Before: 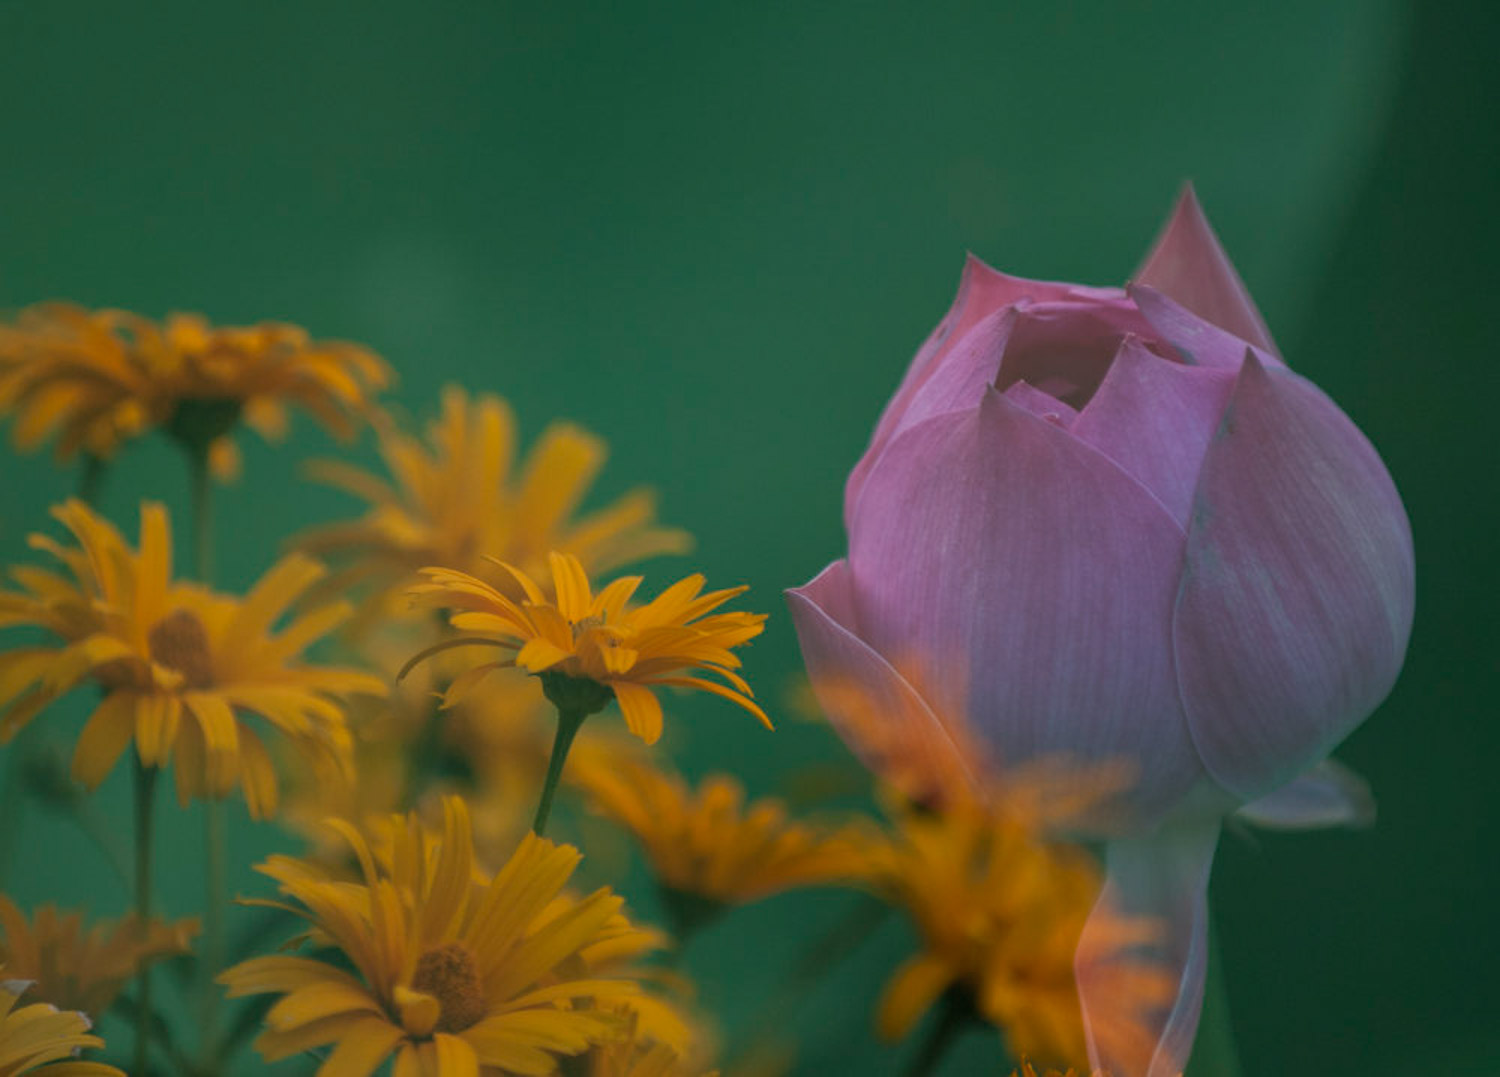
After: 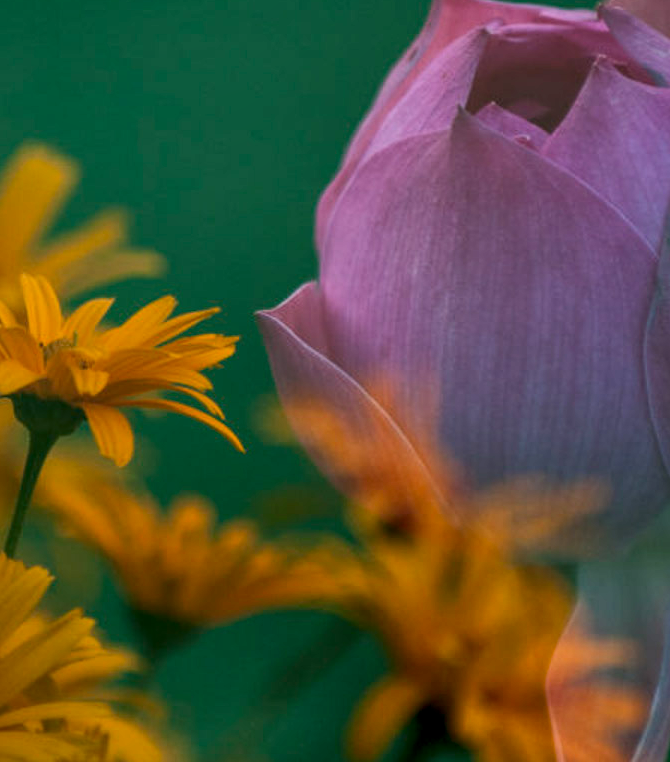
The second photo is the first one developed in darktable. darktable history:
contrast brightness saturation: contrast 0.13, brightness -0.054, saturation 0.155
crop: left 35.312%, top 25.895%, right 19.97%, bottom 3.35%
local contrast: on, module defaults
shadows and highlights: soften with gaussian
